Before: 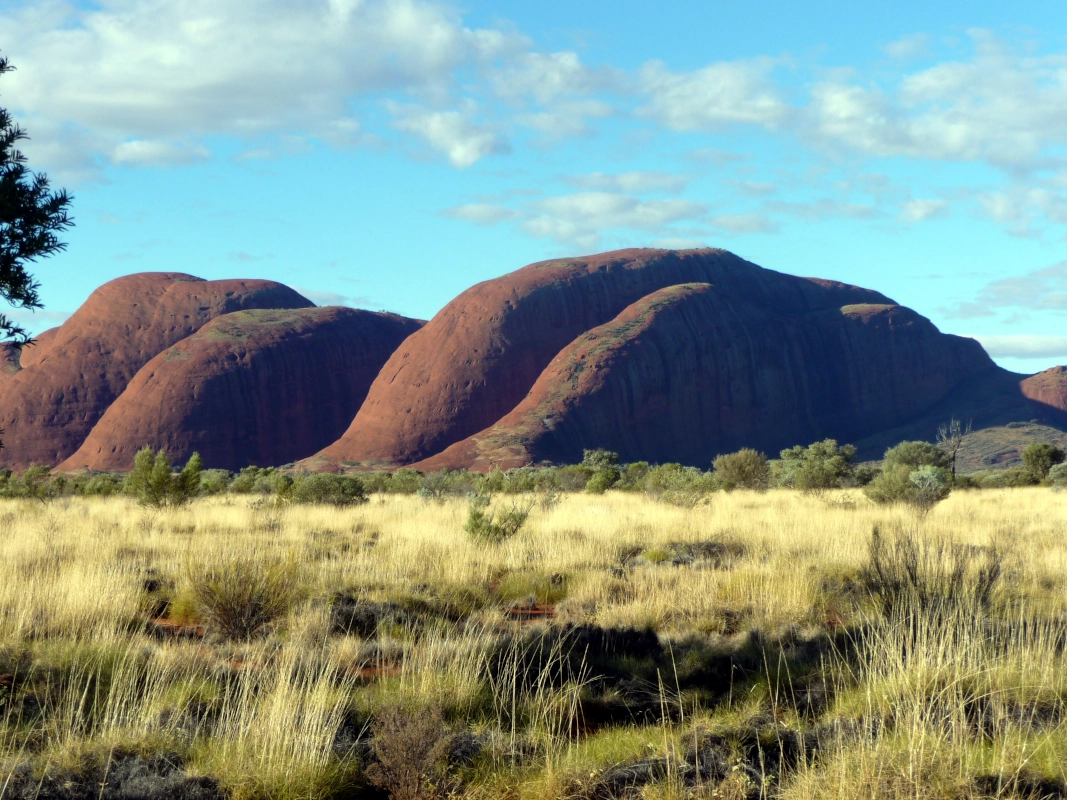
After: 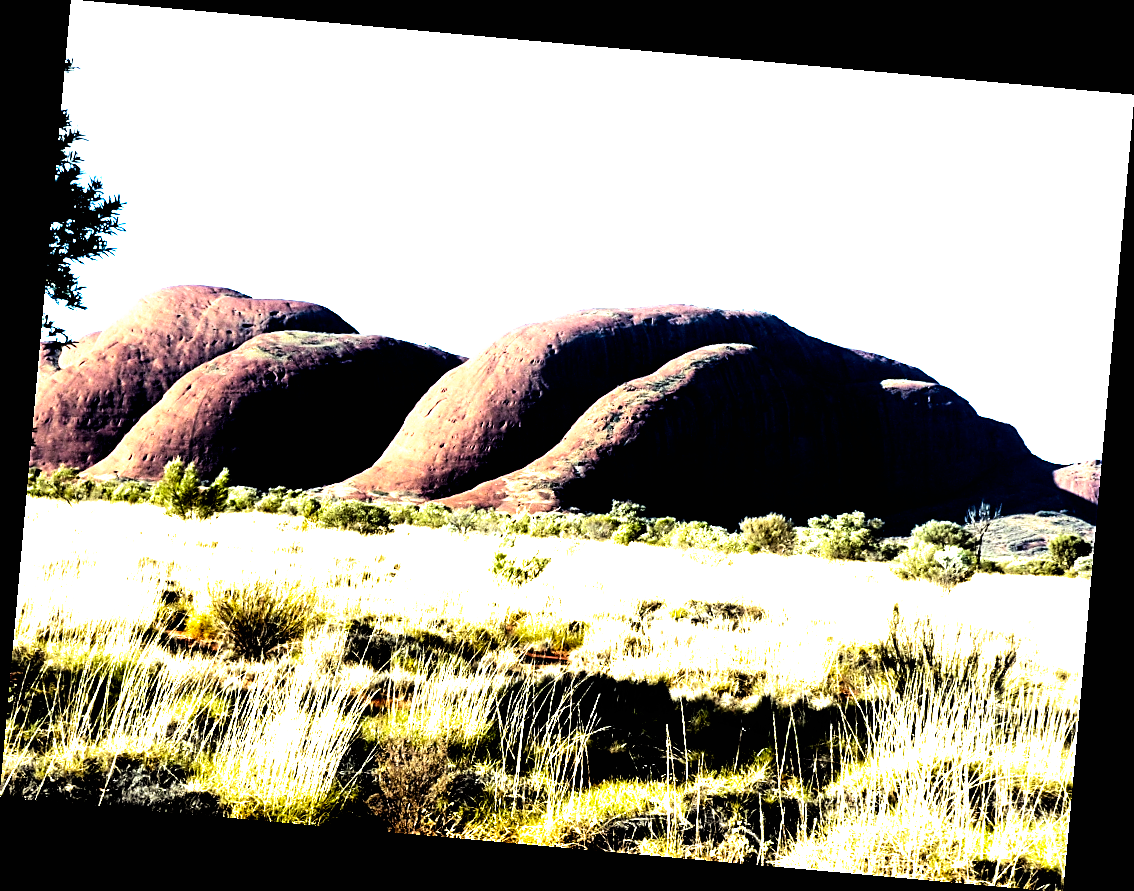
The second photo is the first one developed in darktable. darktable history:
rotate and perspective: rotation 5.12°, automatic cropping off
sharpen: on, module defaults
shadows and highlights: shadows 37.27, highlights -28.18, soften with gaussian
filmic rgb: black relative exposure -8.2 EV, white relative exposure 2.2 EV, threshold 3 EV, hardness 7.11, latitude 85.74%, contrast 1.696, highlights saturation mix -4%, shadows ↔ highlights balance -2.69%, preserve chrominance no, color science v5 (2021), contrast in shadows safe, contrast in highlights safe, enable highlight reconstruction true
rgb curve: curves: ch0 [(0, 0) (0.21, 0.15) (0.24, 0.21) (0.5, 0.75) (0.75, 0.96) (0.89, 0.99) (1, 1)]; ch1 [(0, 0.02) (0.21, 0.13) (0.25, 0.2) (0.5, 0.67) (0.75, 0.9) (0.89, 0.97) (1, 1)]; ch2 [(0, 0.02) (0.21, 0.13) (0.25, 0.2) (0.5, 0.67) (0.75, 0.9) (0.89, 0.97) (1, 1)], compensate middle gray true
